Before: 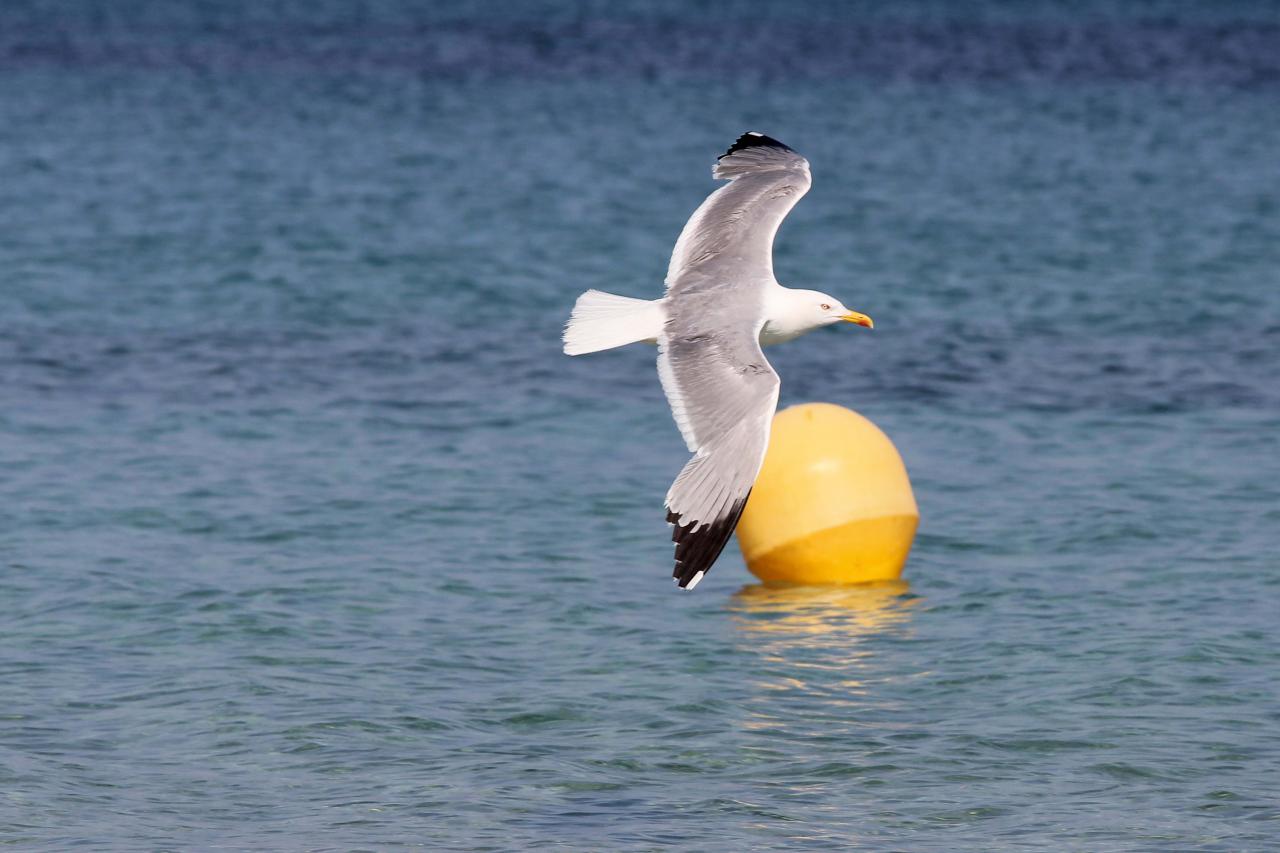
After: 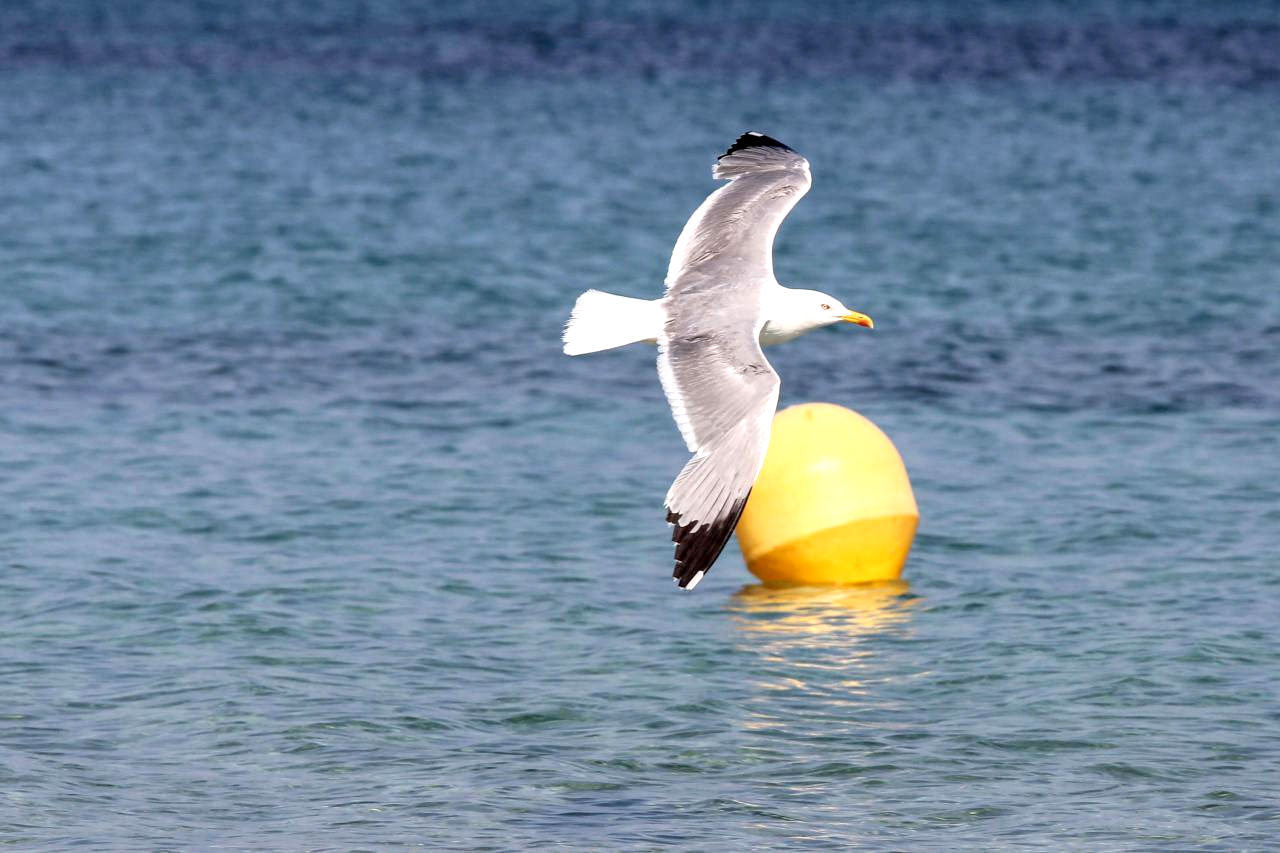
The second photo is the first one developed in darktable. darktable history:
local contrast: on, module defaults
exposure: black level correction 0.005, exposure 0.417 EV, compensate highlight preservation false
